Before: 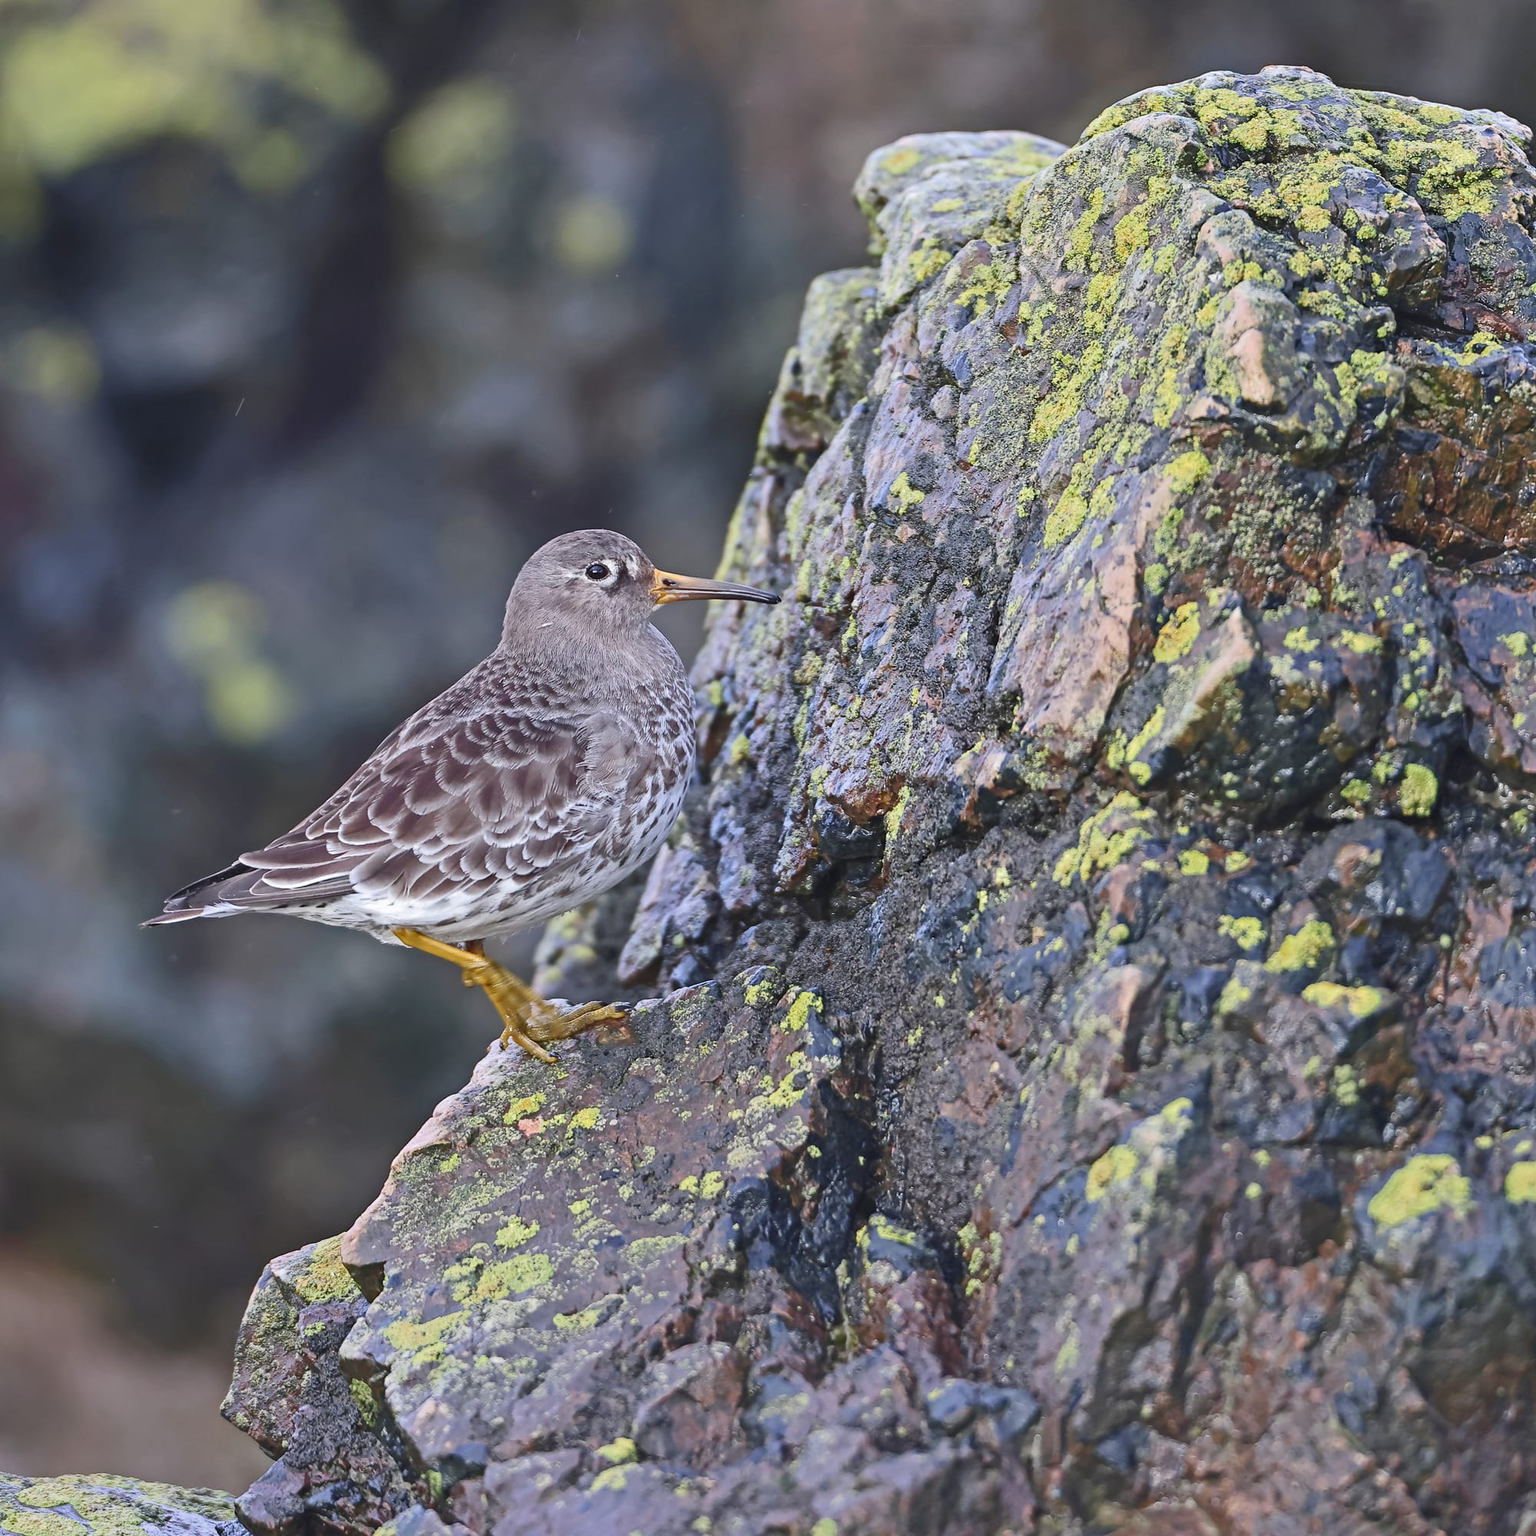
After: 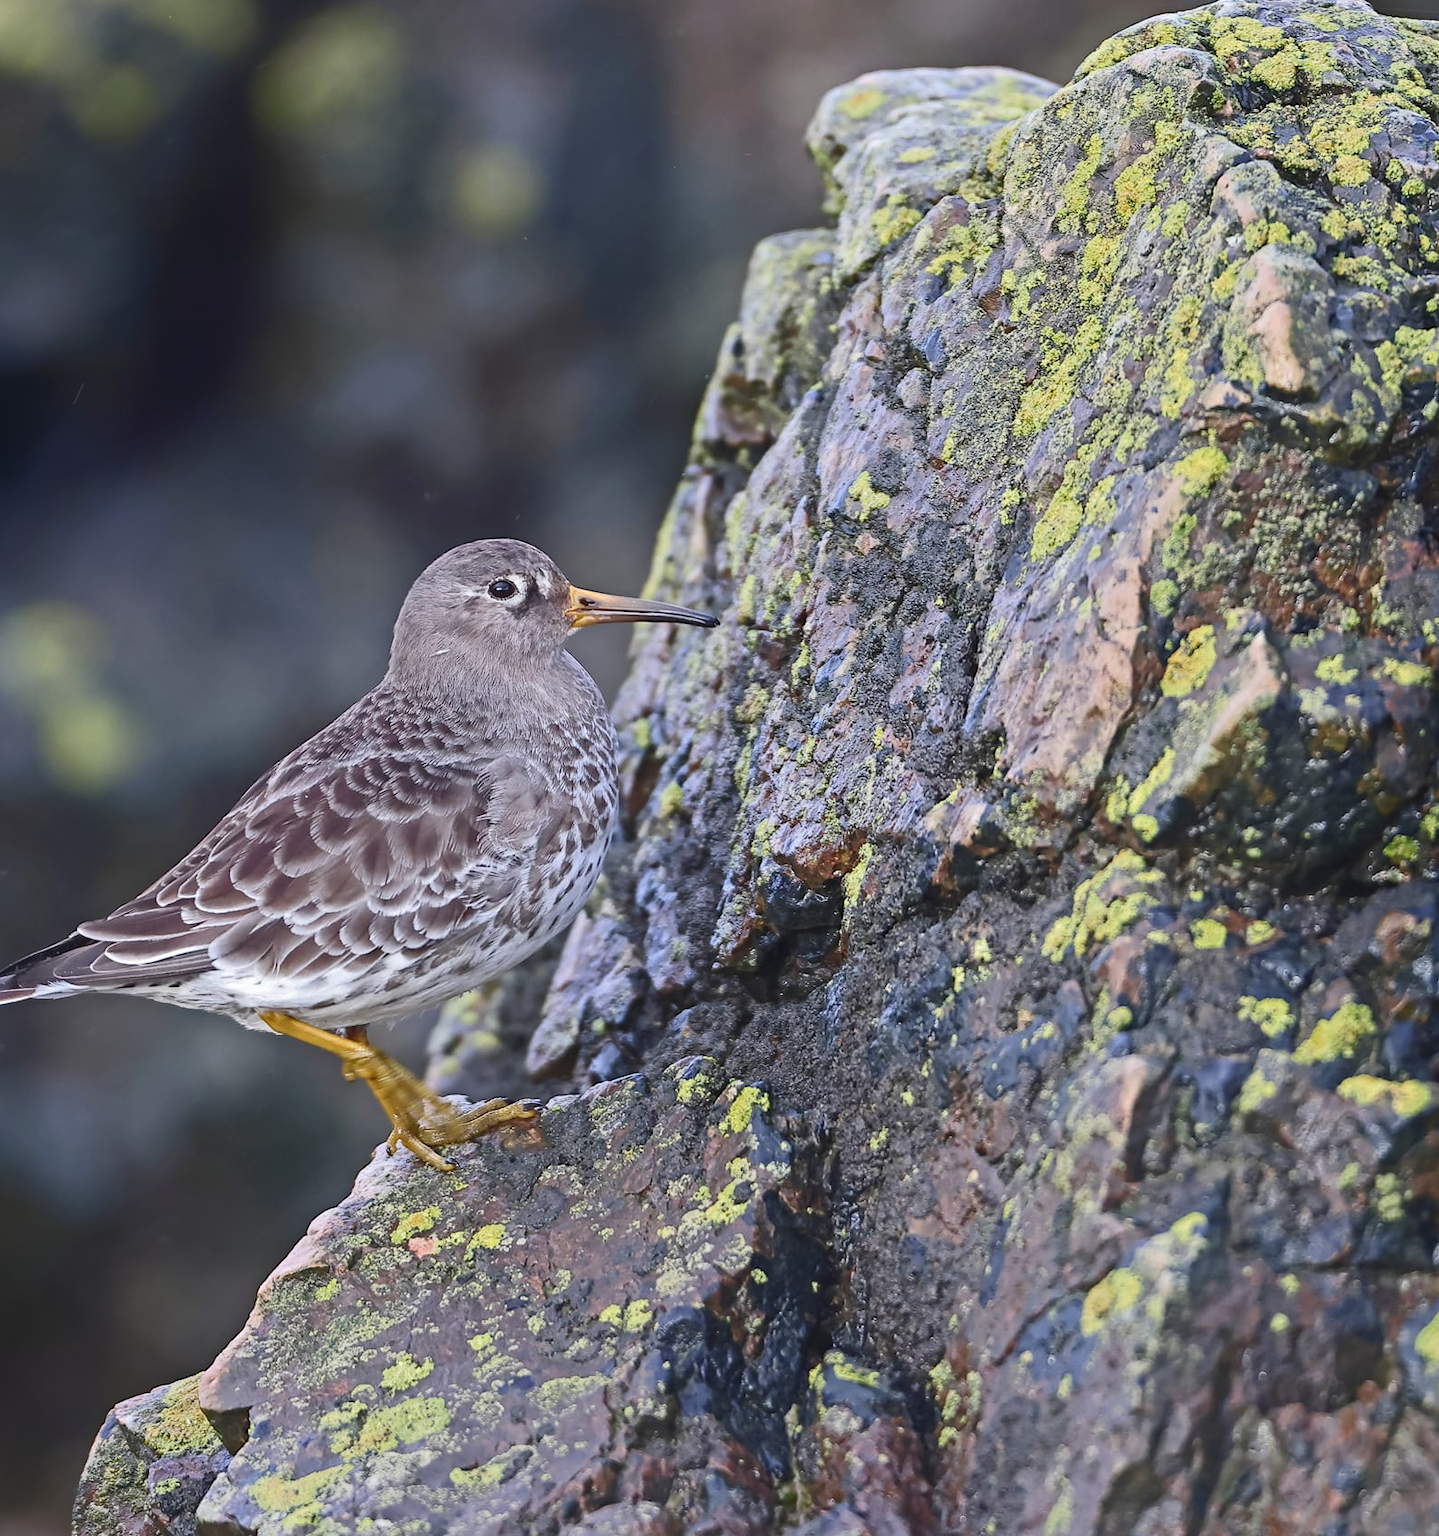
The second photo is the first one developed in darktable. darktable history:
shadows and highlights: shadows -88.47, highlights -36.21, soften with gaussian
crop: left 11.323%, top 4.874%, right 9.57%, bottom 10.686%
